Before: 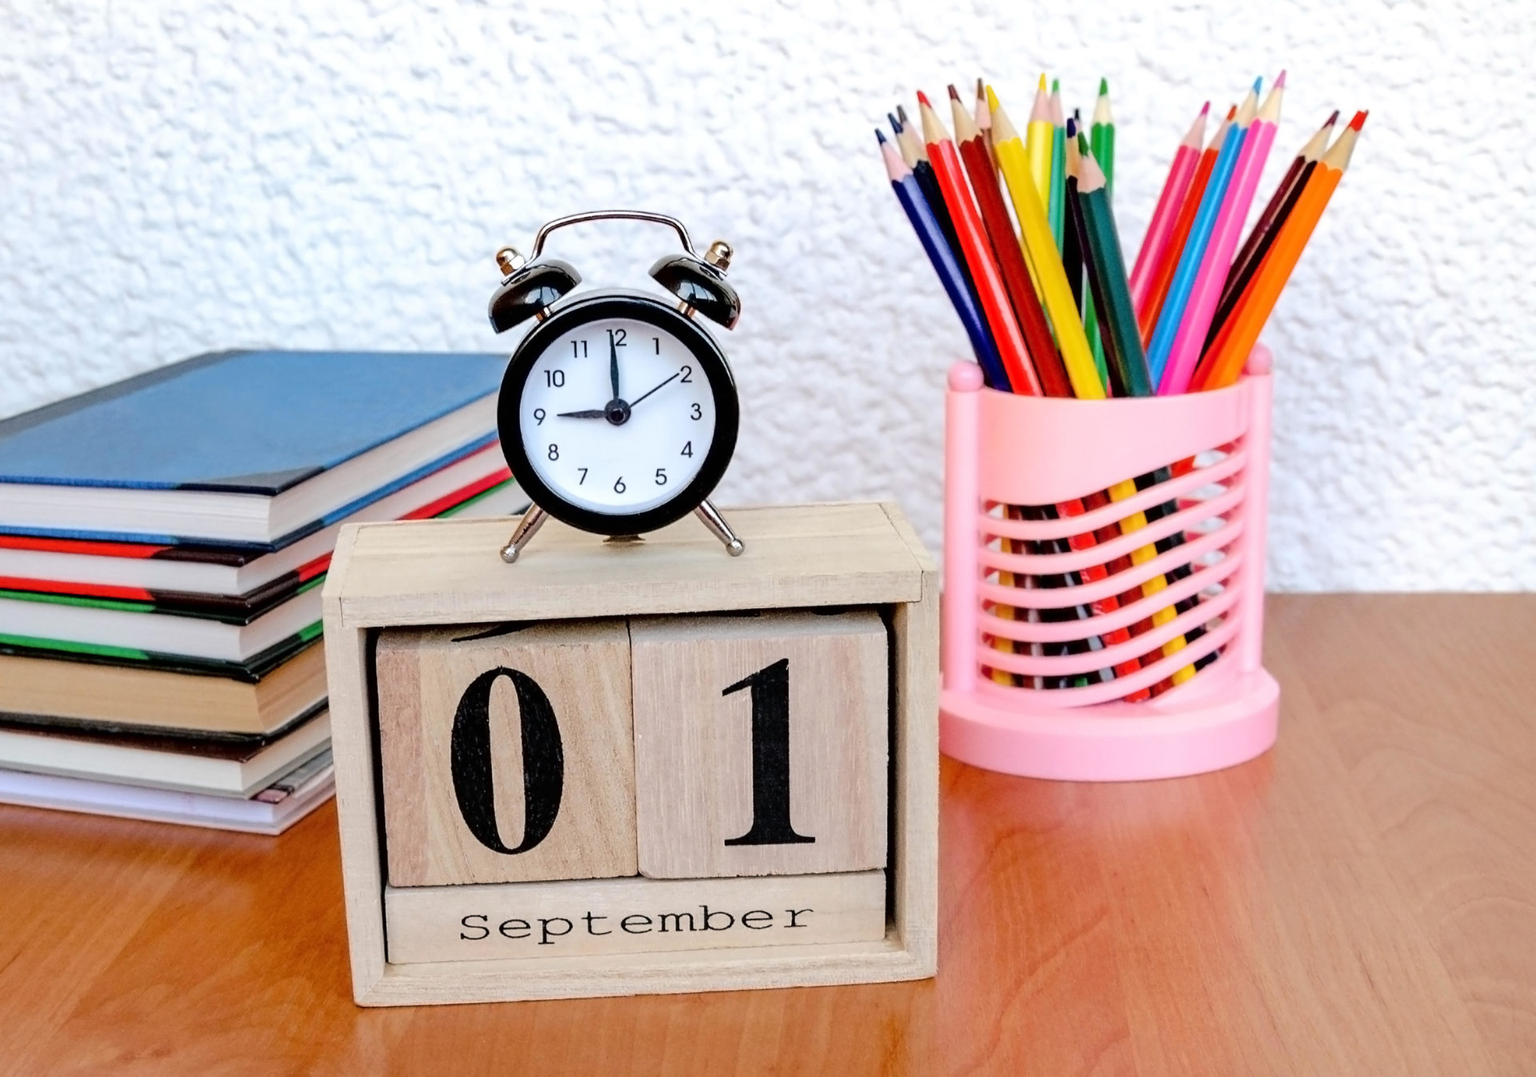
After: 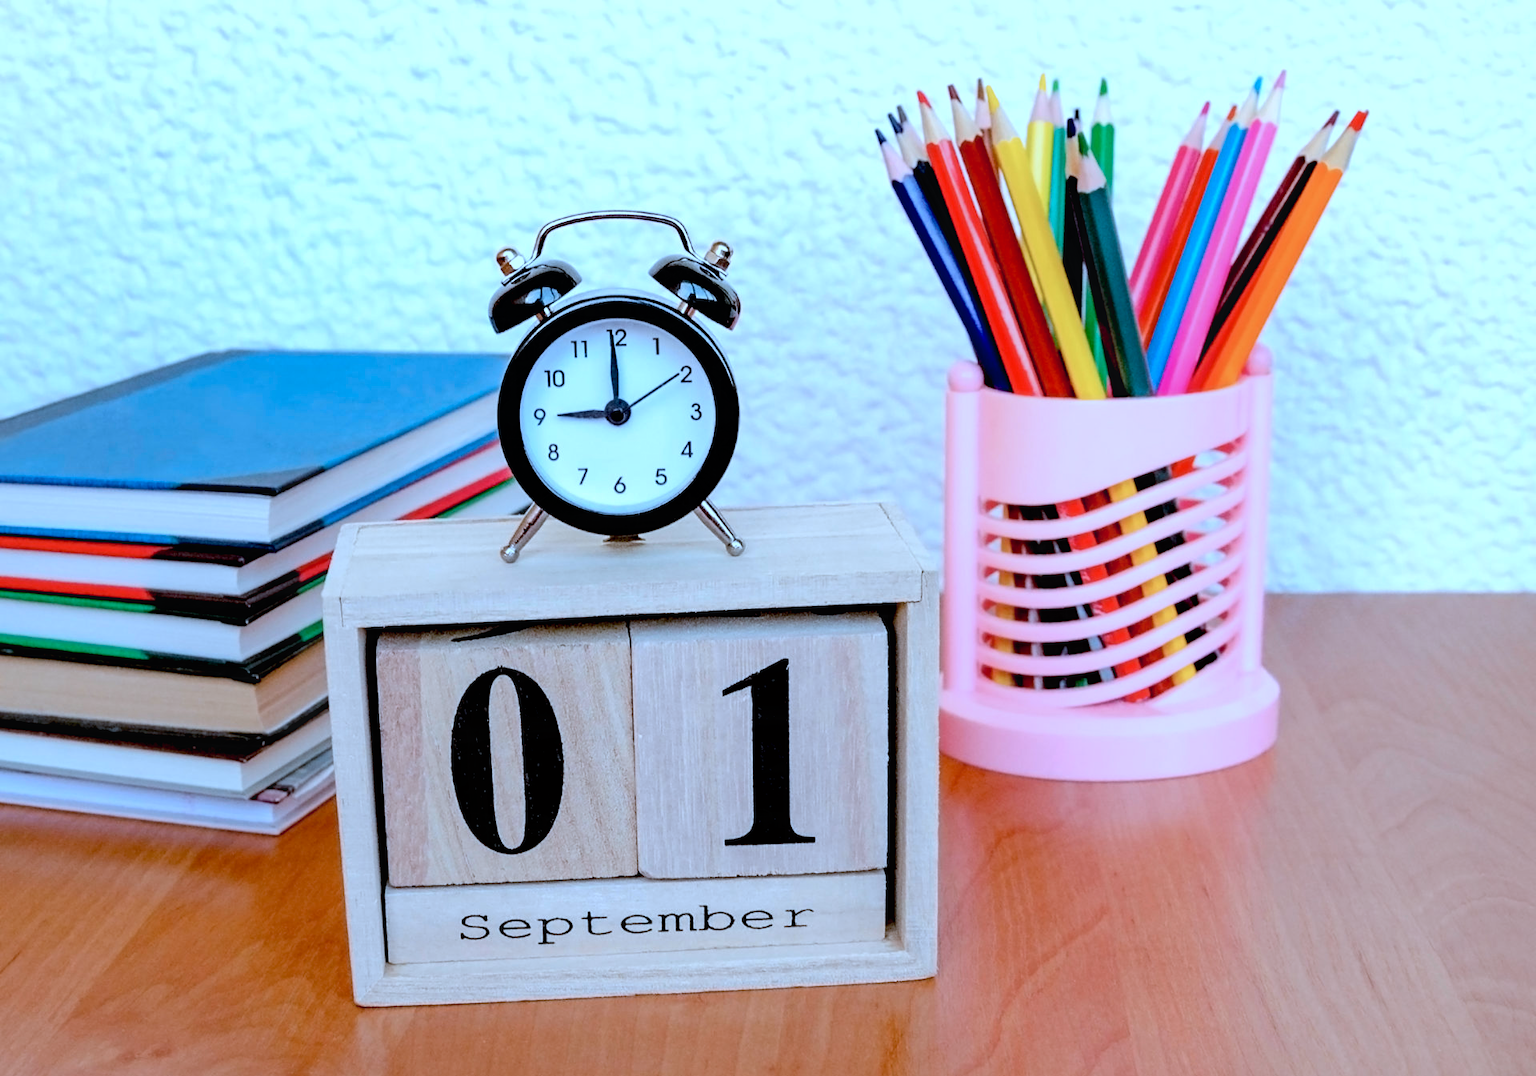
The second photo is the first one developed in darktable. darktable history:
color calibration: gray › normalize channels true, illuminant as shot in camera, x 0.358, y 0.373, temperature 4628.91 K, gamut compression 0.016
contrast equalizer: octaves 7, y [[0.6 ×6], [0.55 ×6], [0 ×6], [0 ×6], [0 ×6]], mix -0.185
exposure: black level correction 0.012, compensate exposure bias true, compensate highlight preservation false
color correction: highlights a* -9.23, highlights b* -23.67
